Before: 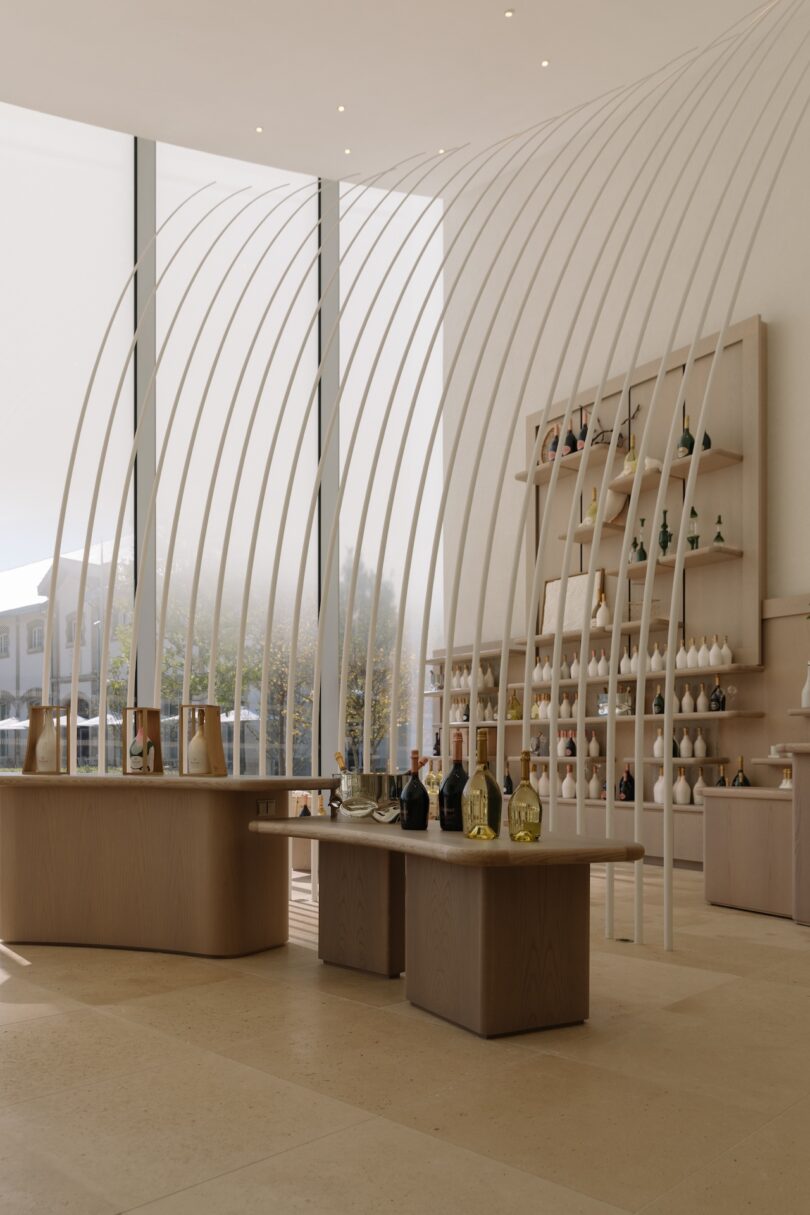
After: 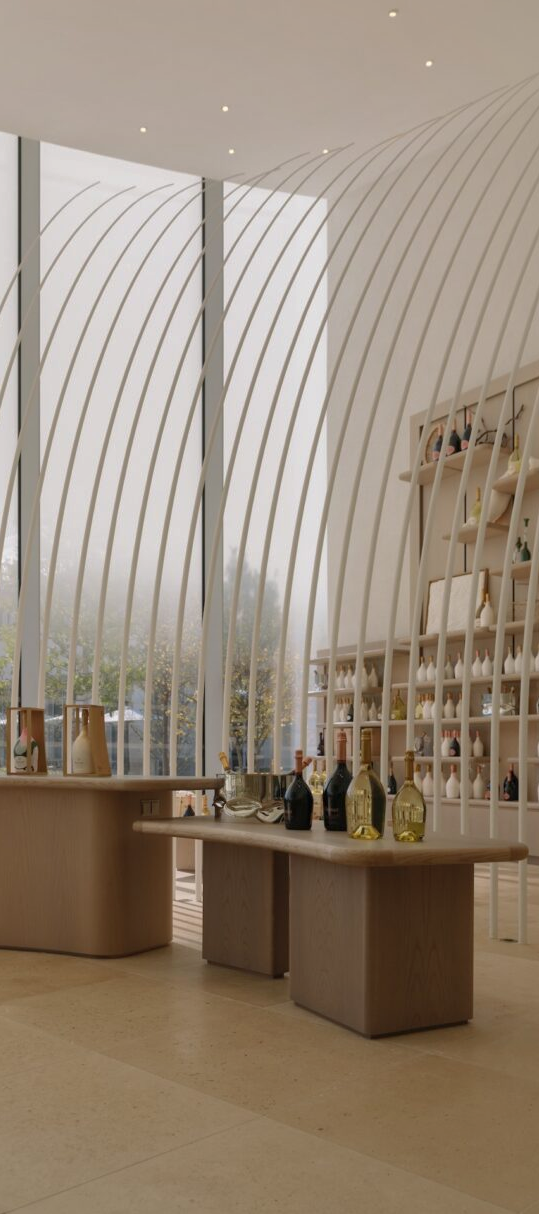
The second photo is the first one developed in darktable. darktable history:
shadows and highlights: on, module defaults
crop and rotate: left 14.409%, right 18.949%
